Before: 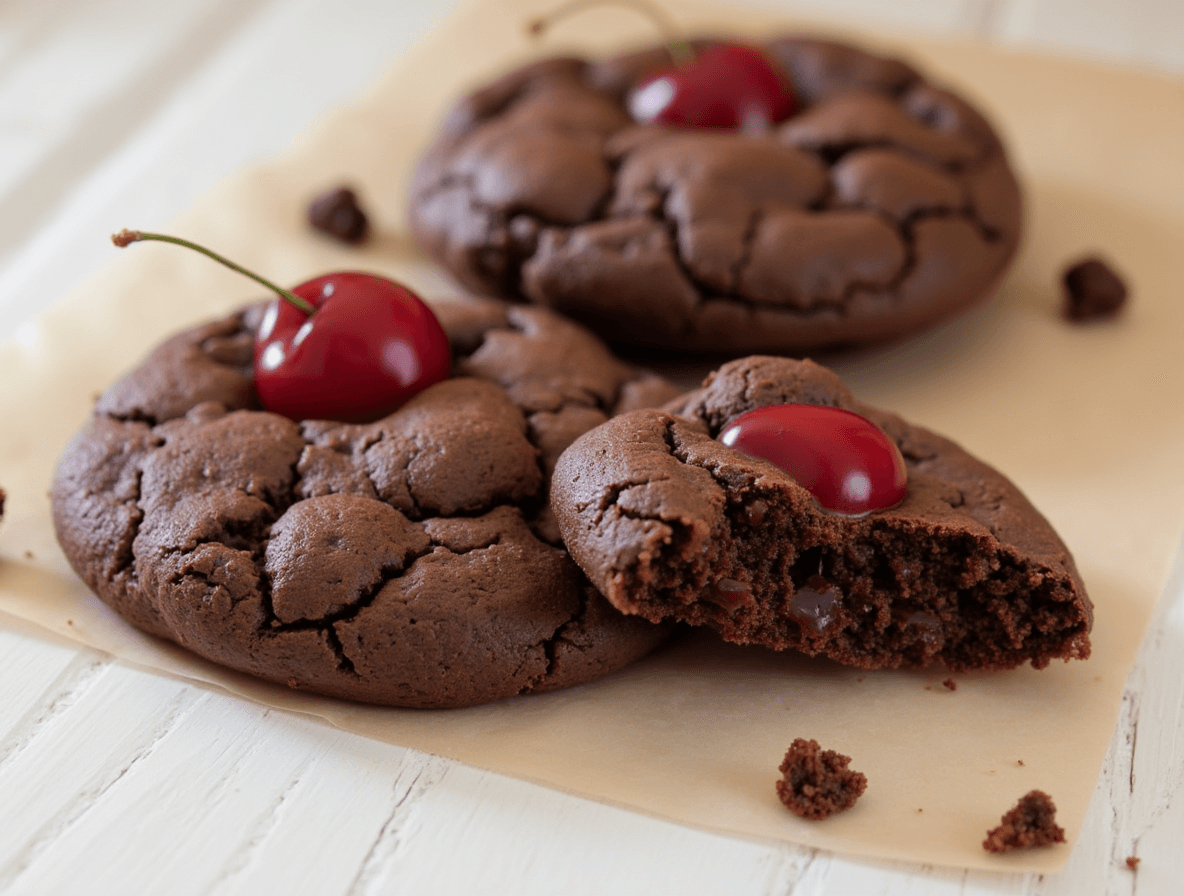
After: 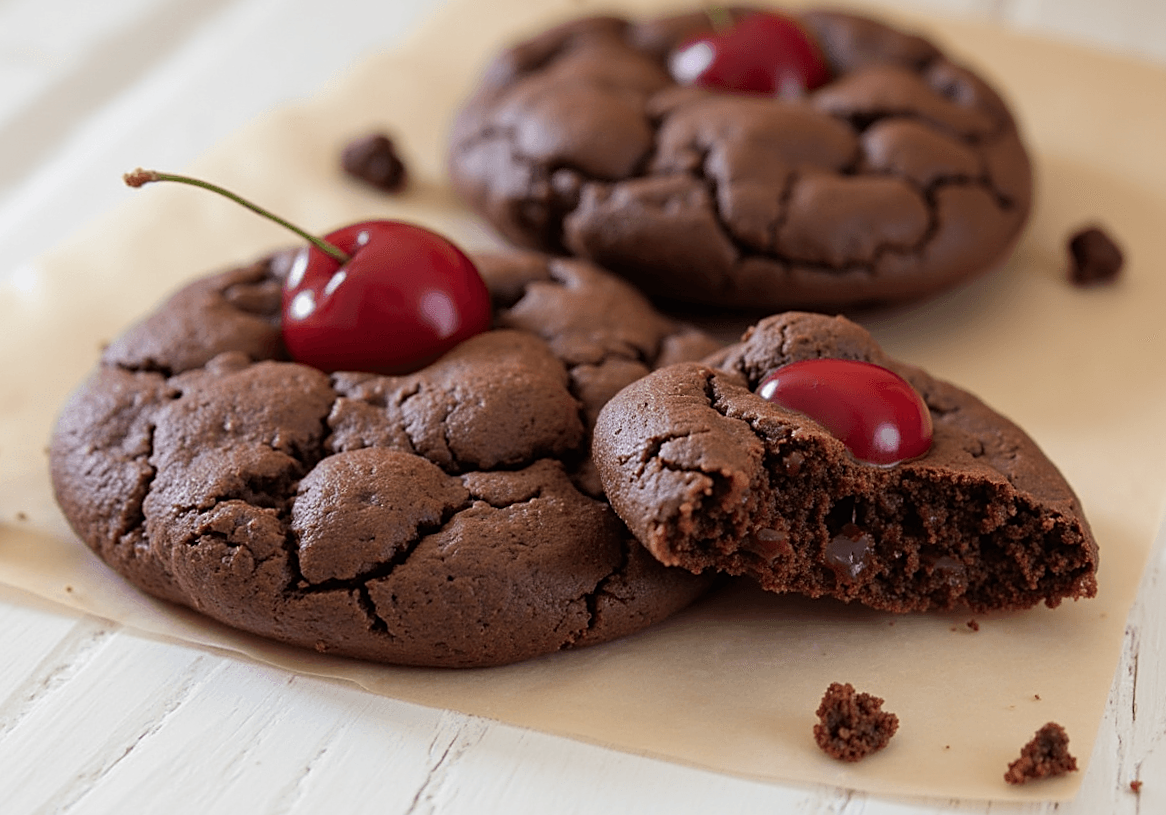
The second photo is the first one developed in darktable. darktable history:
rotate and perspective: rotation -0.013°, lens shift (vertical) -0.027, lens shift (horizontal) 0.178, crop left 0.016, crop right 0.989, crop top 0.082, crop bottom 0.918
sharpen: on, module defaults
